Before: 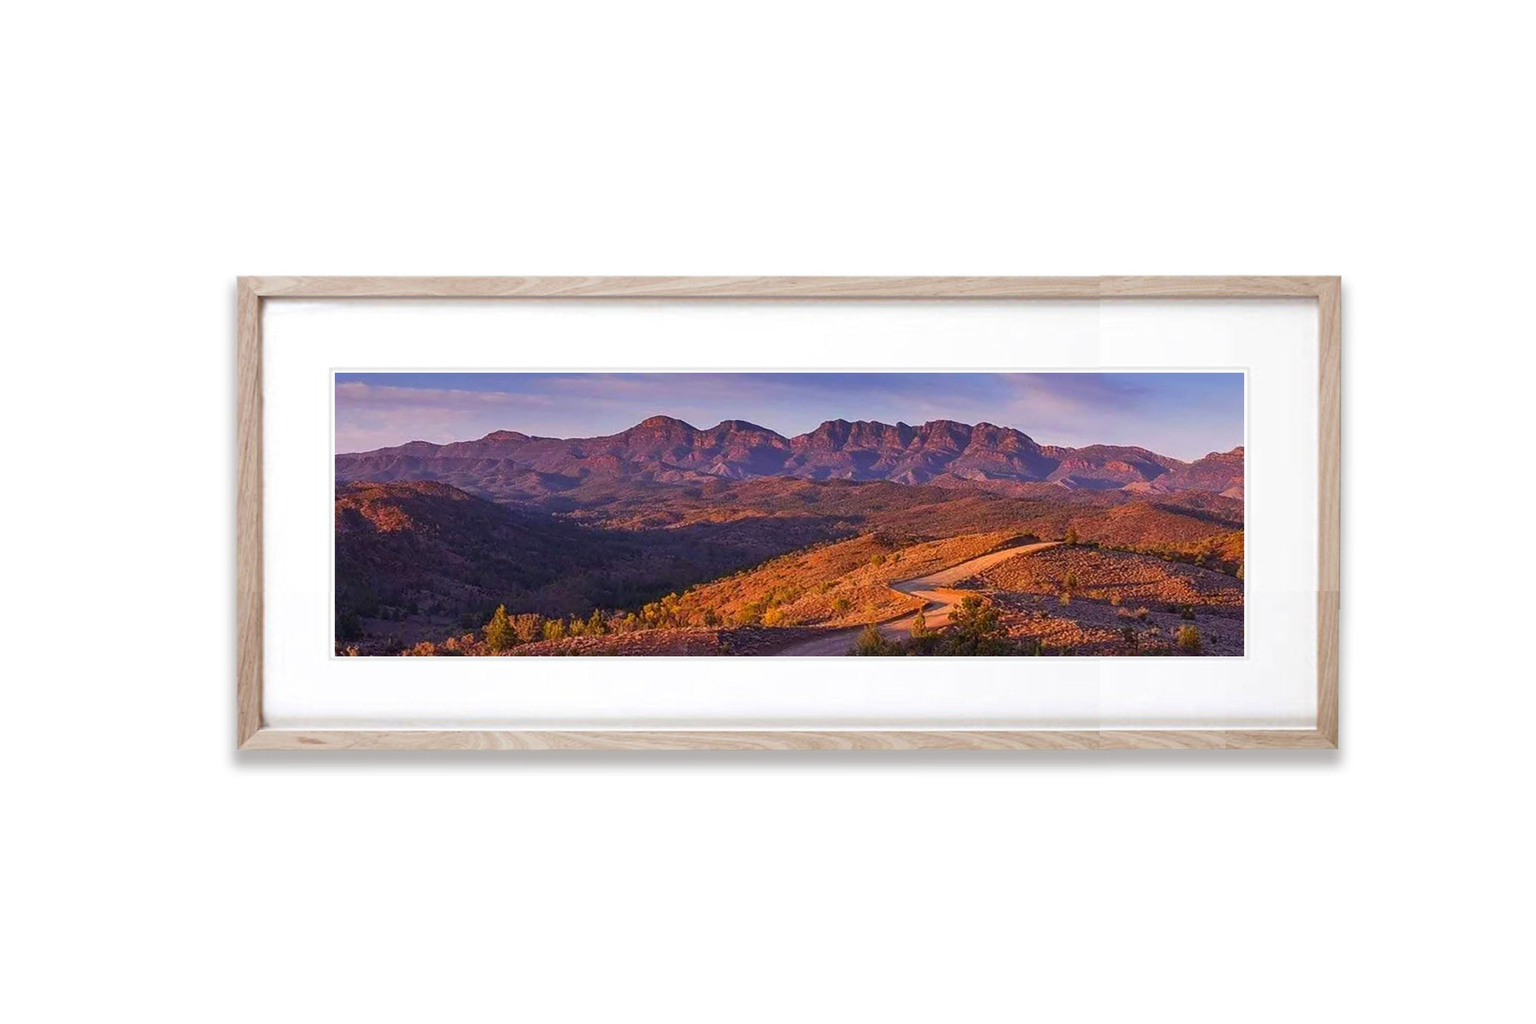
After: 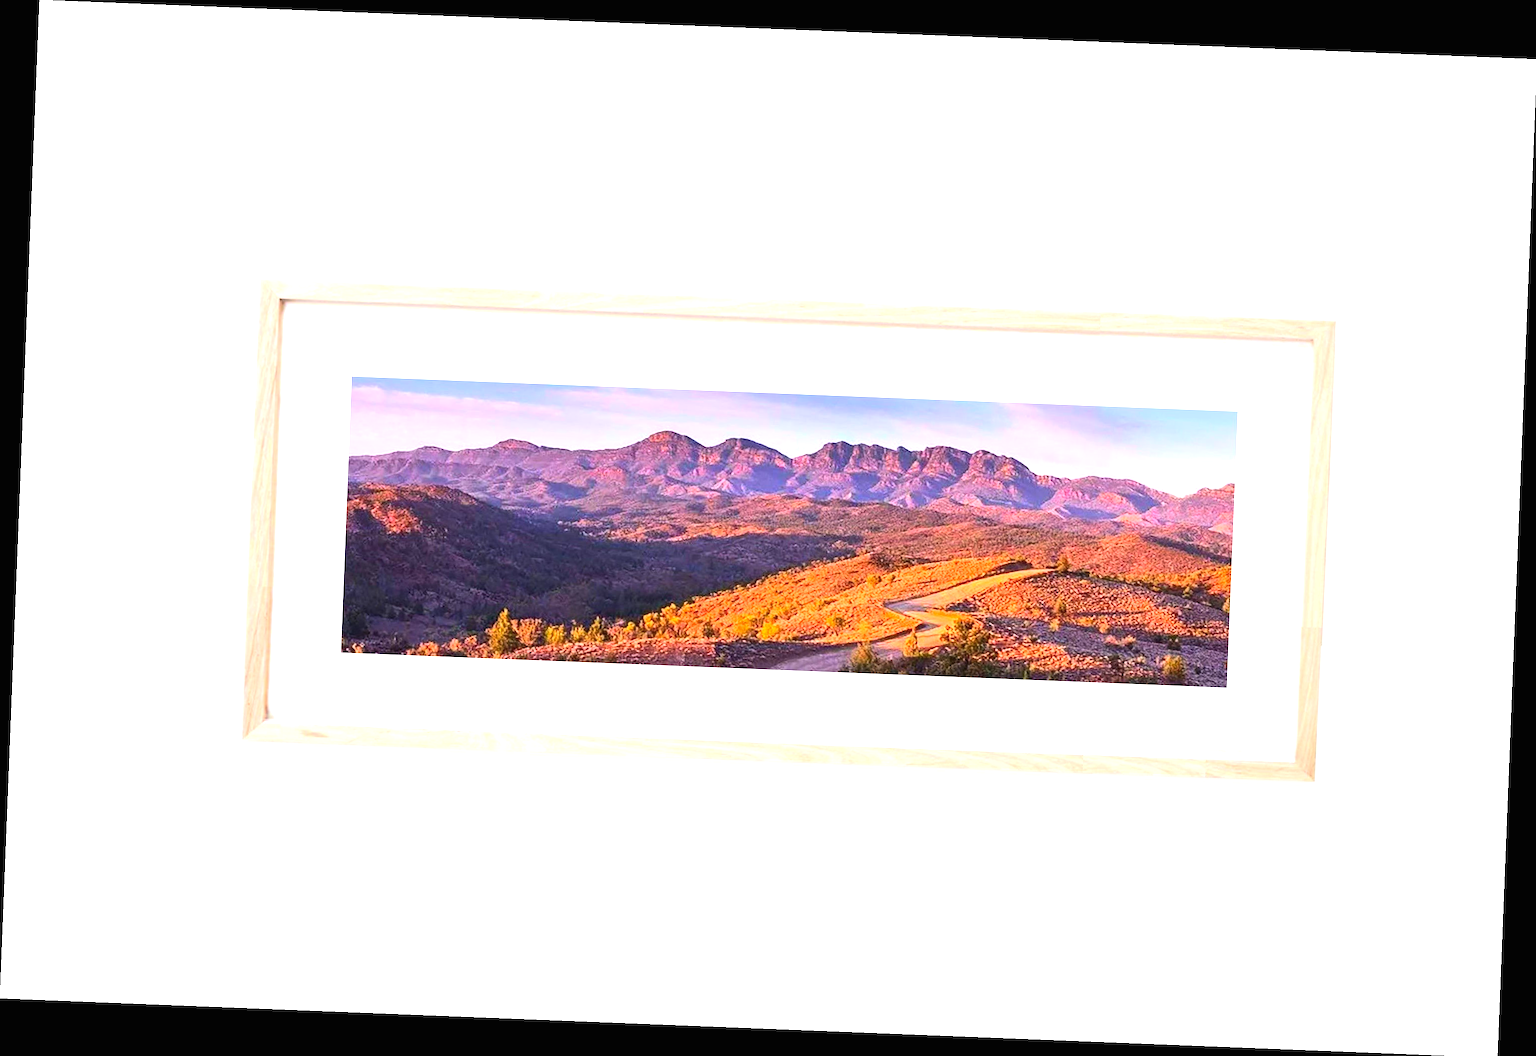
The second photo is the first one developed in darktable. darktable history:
rotate and perspective: rotation 2.27°, automatic cropping off
contrast brightness saturation: contrast 0.2, brightness 0.16, saturation 0.22
exposure: black level correction 0, exposure 0.9 EV, compensate highlight preservation false
tone equalizer: -8 EV -0.417 EV, -7 EV -0.389 EV, -6 EV -0.333 EV, -5 EV -0.222 EV, -3 EV 0.222 EV, -2 EV 0.333 EV, -1 EV 0.389 EV, +0 EV 0.417 EV, edges refinement/feathering 500, mask exposure compensation -1.57 EV, preserve details no
